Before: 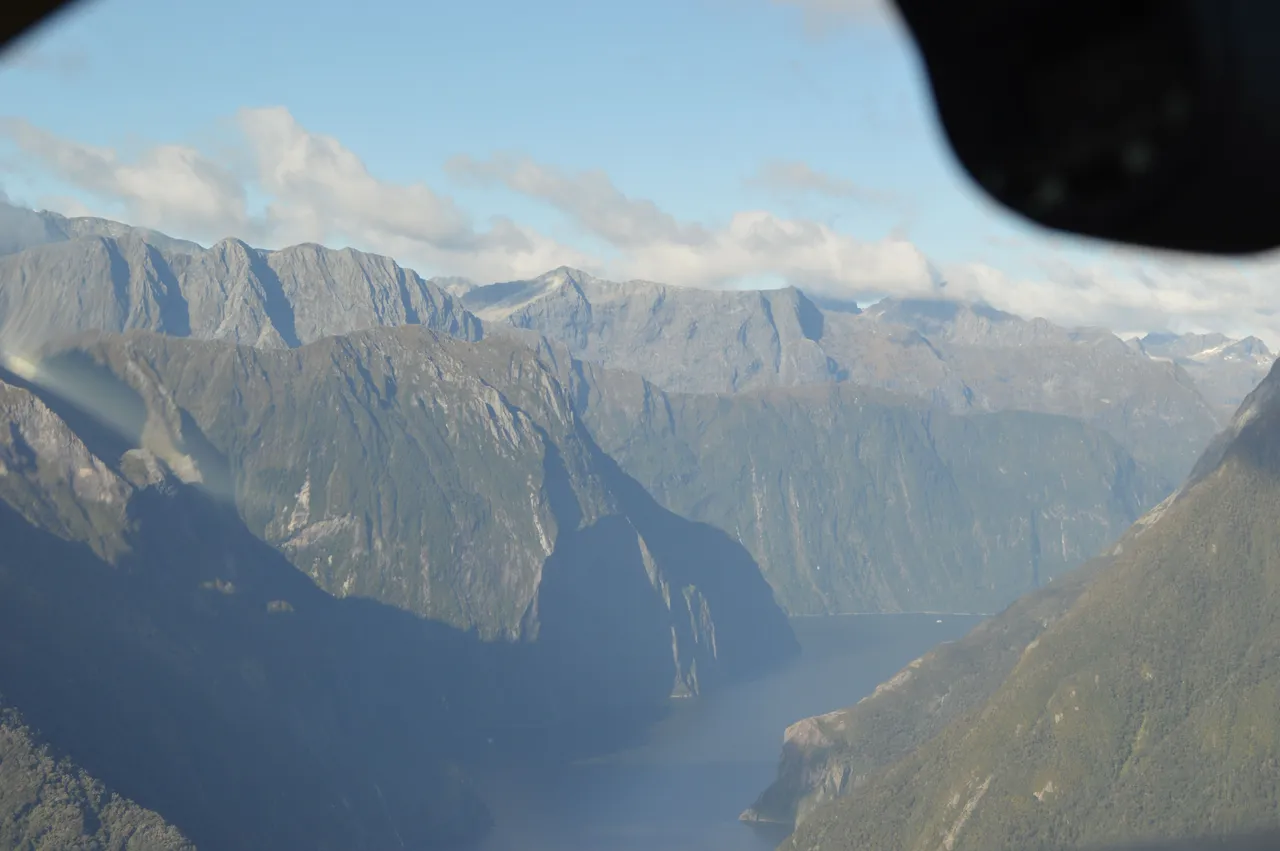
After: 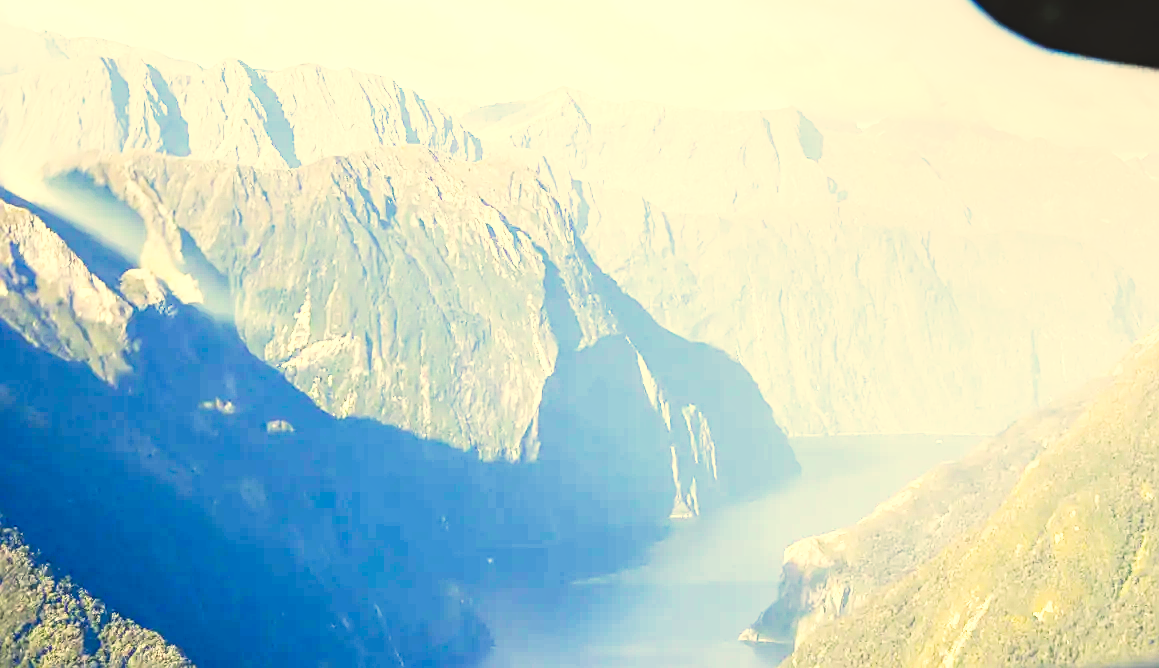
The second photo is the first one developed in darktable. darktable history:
crop: top 21.16%, right 9.407%, bottom 0.261%
exposure: exposure 1.063 EV, compensate exposure bias true, compensate highlight preservation false
contrast brightness saturation: brightness -0.017, saturation 0.356
local contrast: on, module defaults
sharpen: on, module defaults
tone curve: curves: ch0 [(0, 0) (0.003, 0.003) (0.011, 0.006) (0.025, 0.012) (0.044, 0.02) (0.069, 0.023) (0.1, 0.029) (0.136, 0.037) (0.177, 0.058) (0.224, 0.084) (0.277, 0.137) (0.335, 0.209) (0.399, 0.336) (0.468, 0.478) (0.543, 0.63) (0.623, 0.789) (0.709, 0.903) (0.801, 0.967) (0.898, 0.987) (1, 1)], preserve colors none
color correction: highlights a* 2.73, highlights b* 23.39
